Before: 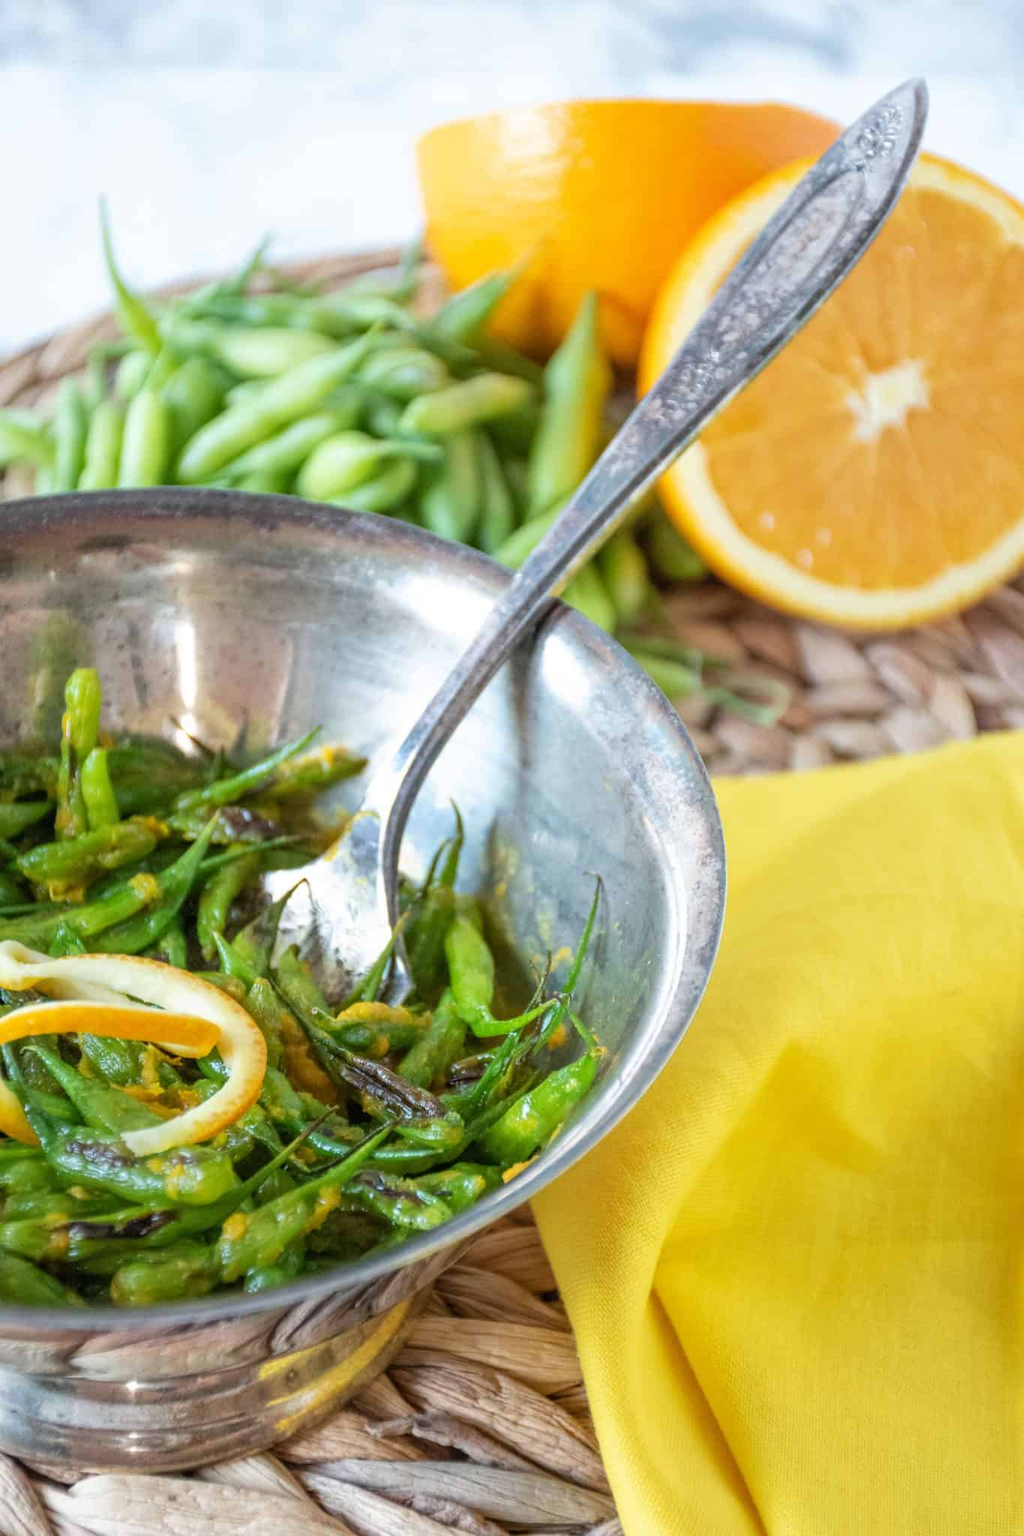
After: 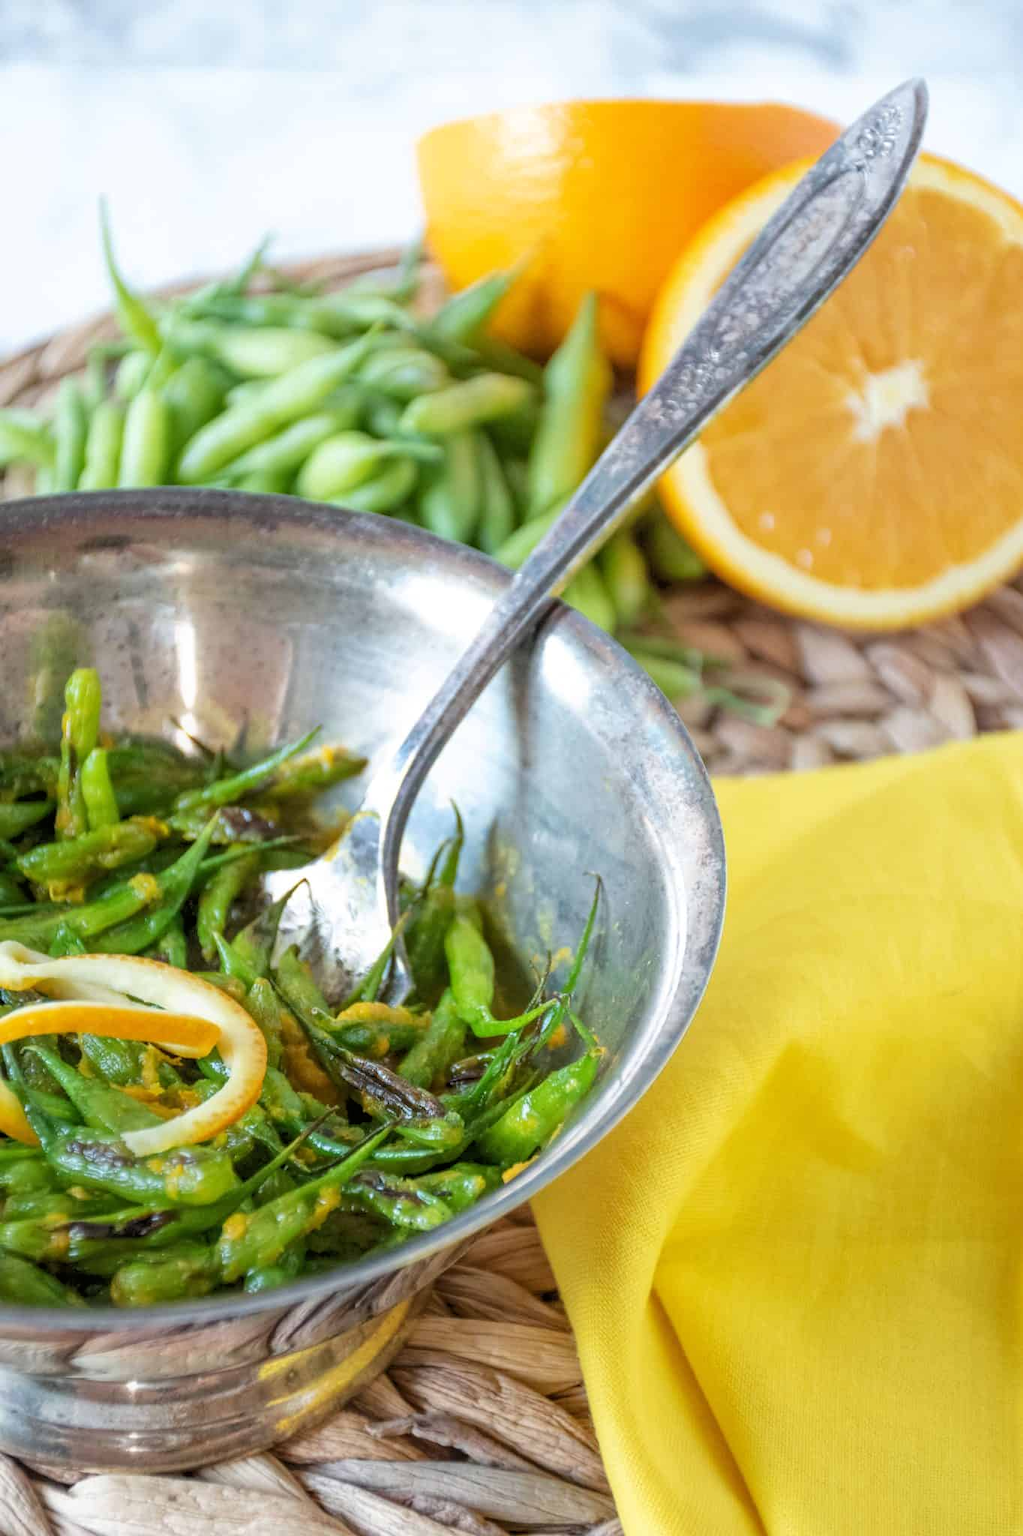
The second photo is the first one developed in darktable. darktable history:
tone equalizer: -8 EV -1.85 EV, -7 EV -1.15 EV, -6 EV -1.62 EV
